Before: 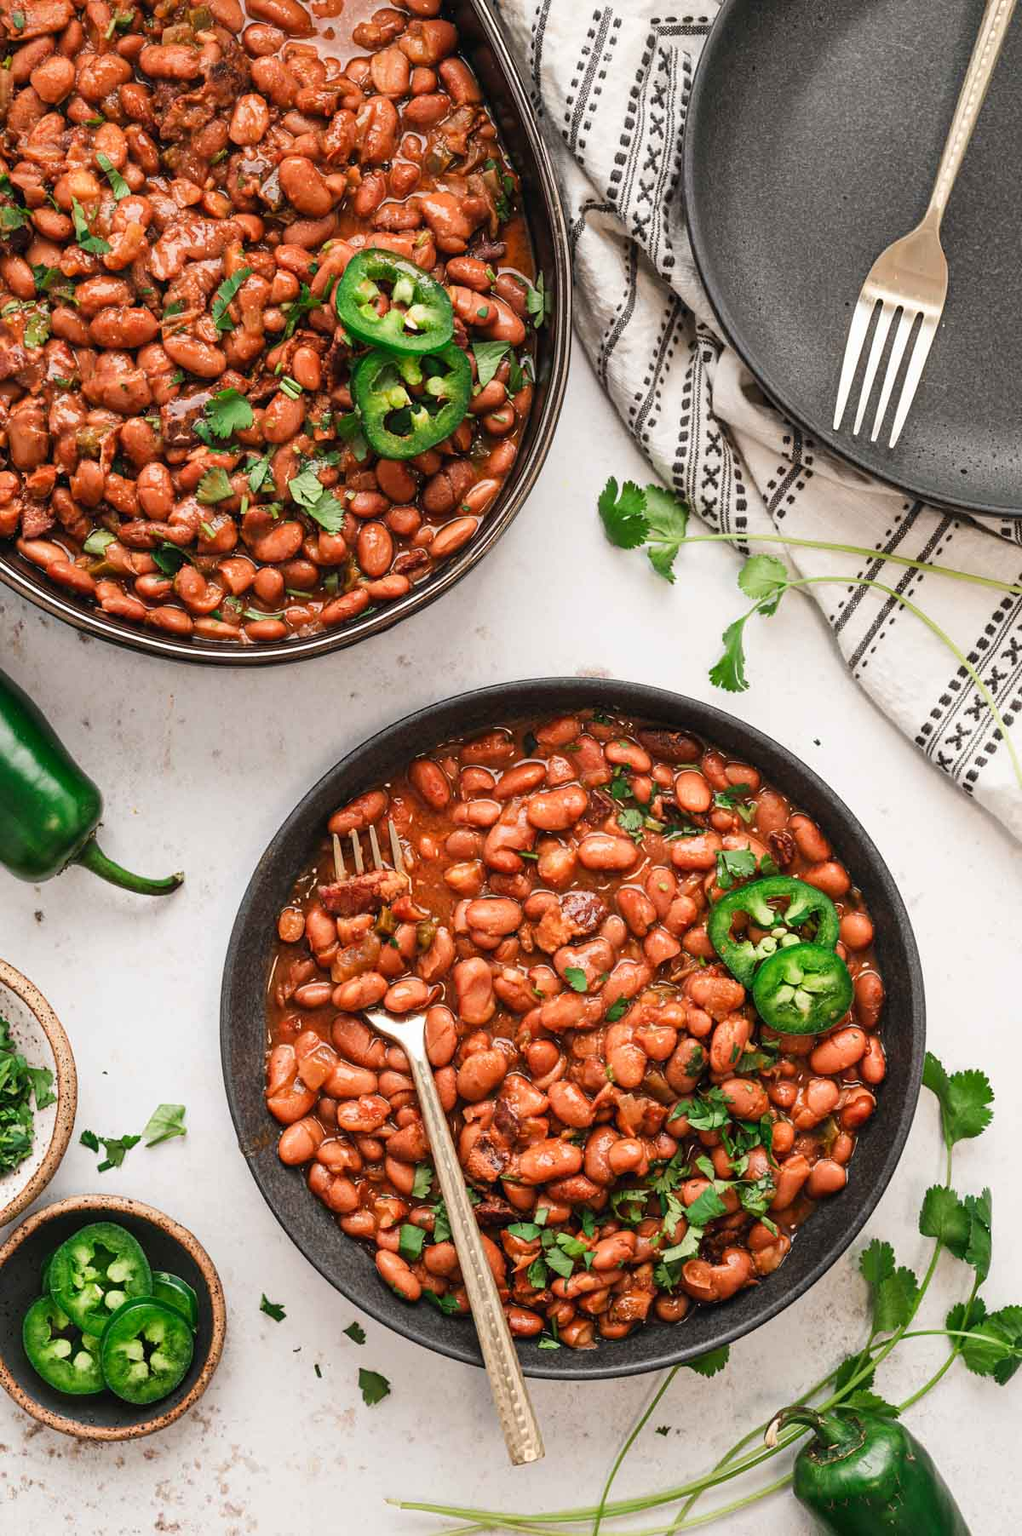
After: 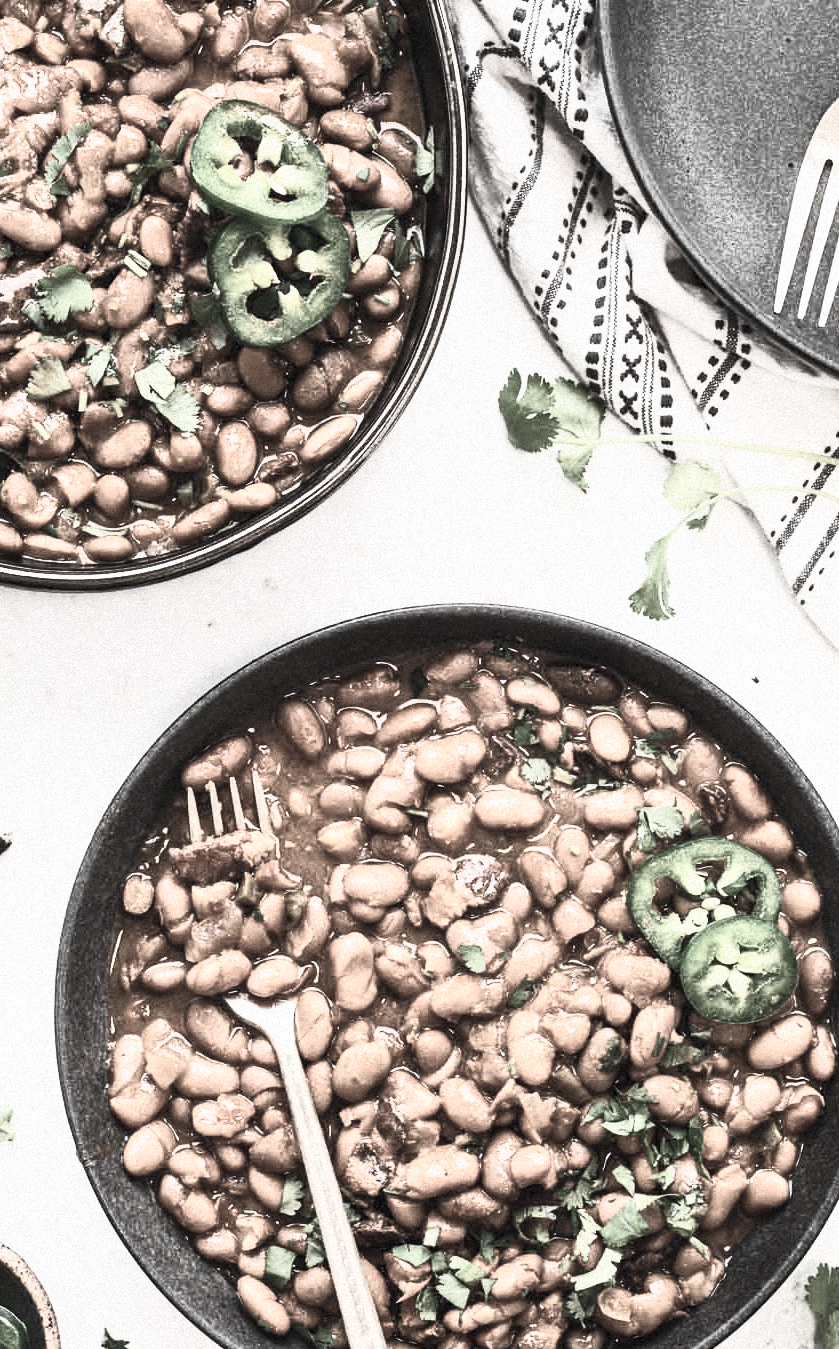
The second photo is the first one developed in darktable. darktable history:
color correction: saturation 0.3
shadows and highlights: shadows -30, highlights 30
white balance: red 0.988, blue 1.017
grain: mid-tones bias 0%
color balance rgb: perceptual saturation grading › global saturation 30%, global vibrance 10%
crop and rotate: left 17.046%, top 10.659%, right 12.989%, bottom 14.553%
contrast brightness saturation: contrast 0.57, brightness 0.57, saturation -0.34
